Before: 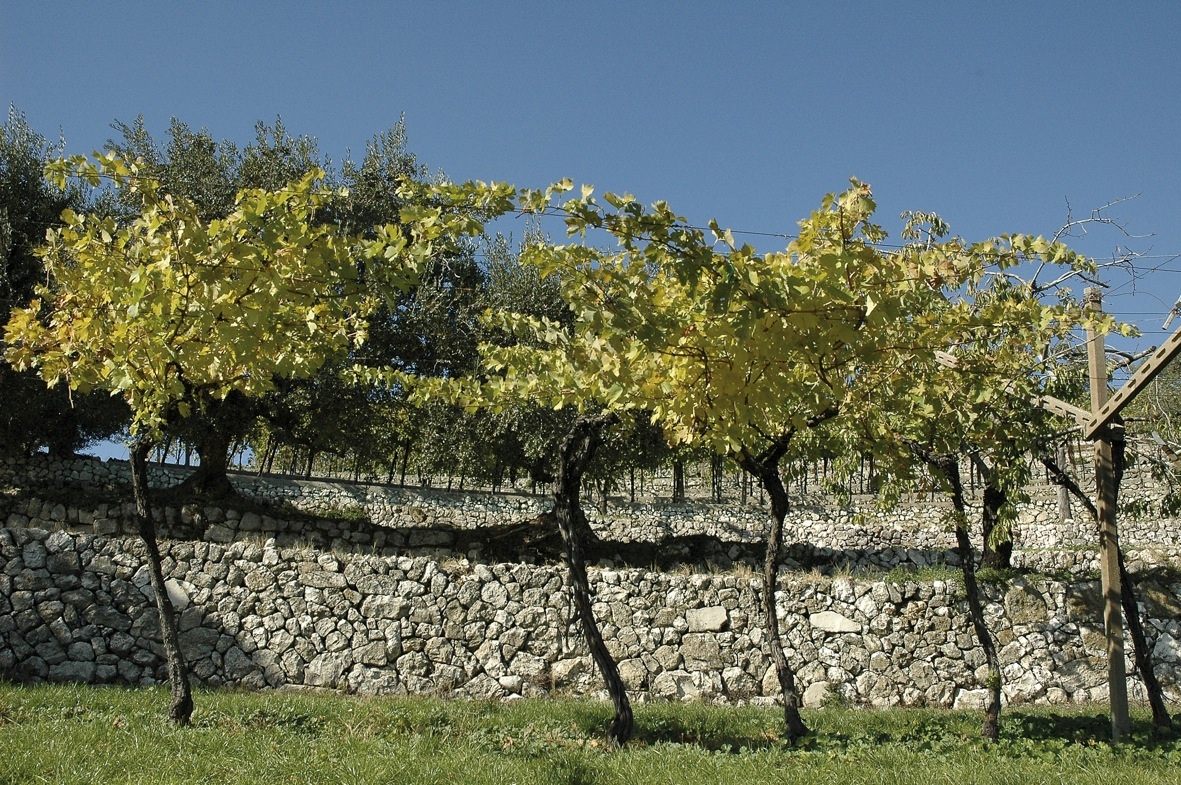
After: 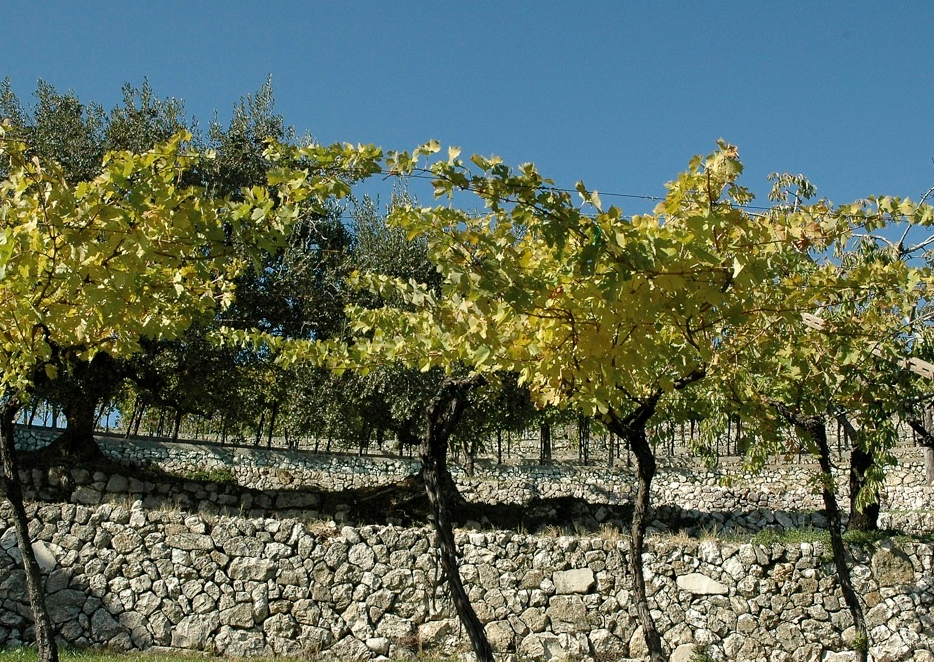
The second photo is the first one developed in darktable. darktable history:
crop: left 11.329%, top 4.965%, right 9.557%, bottom 10.577%
